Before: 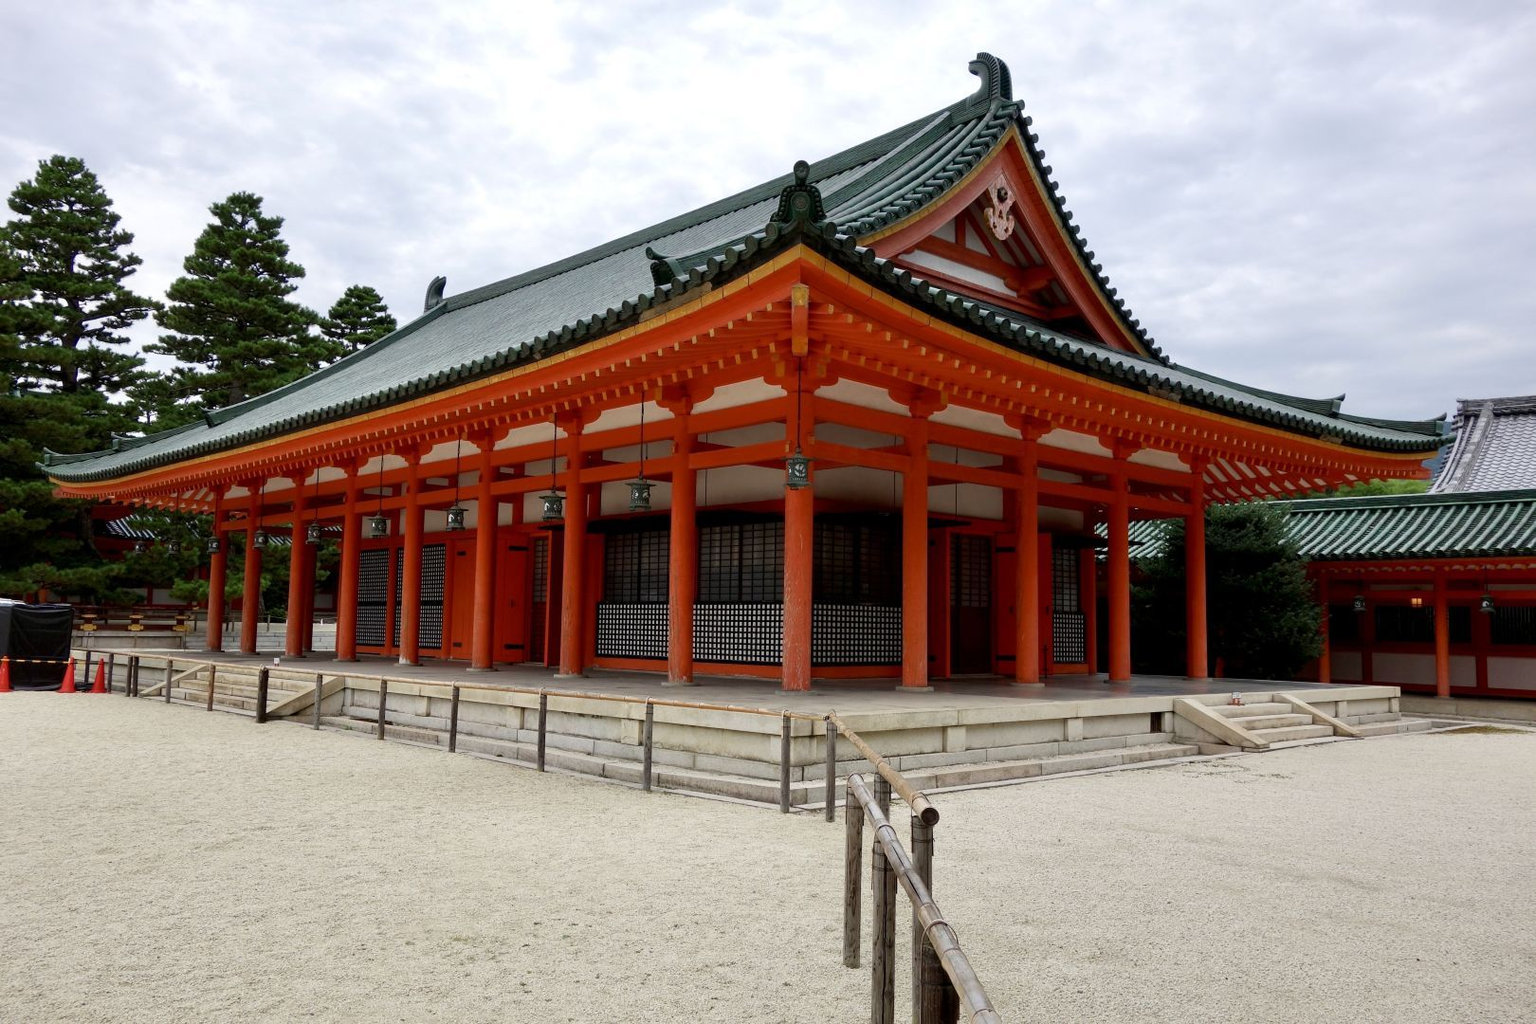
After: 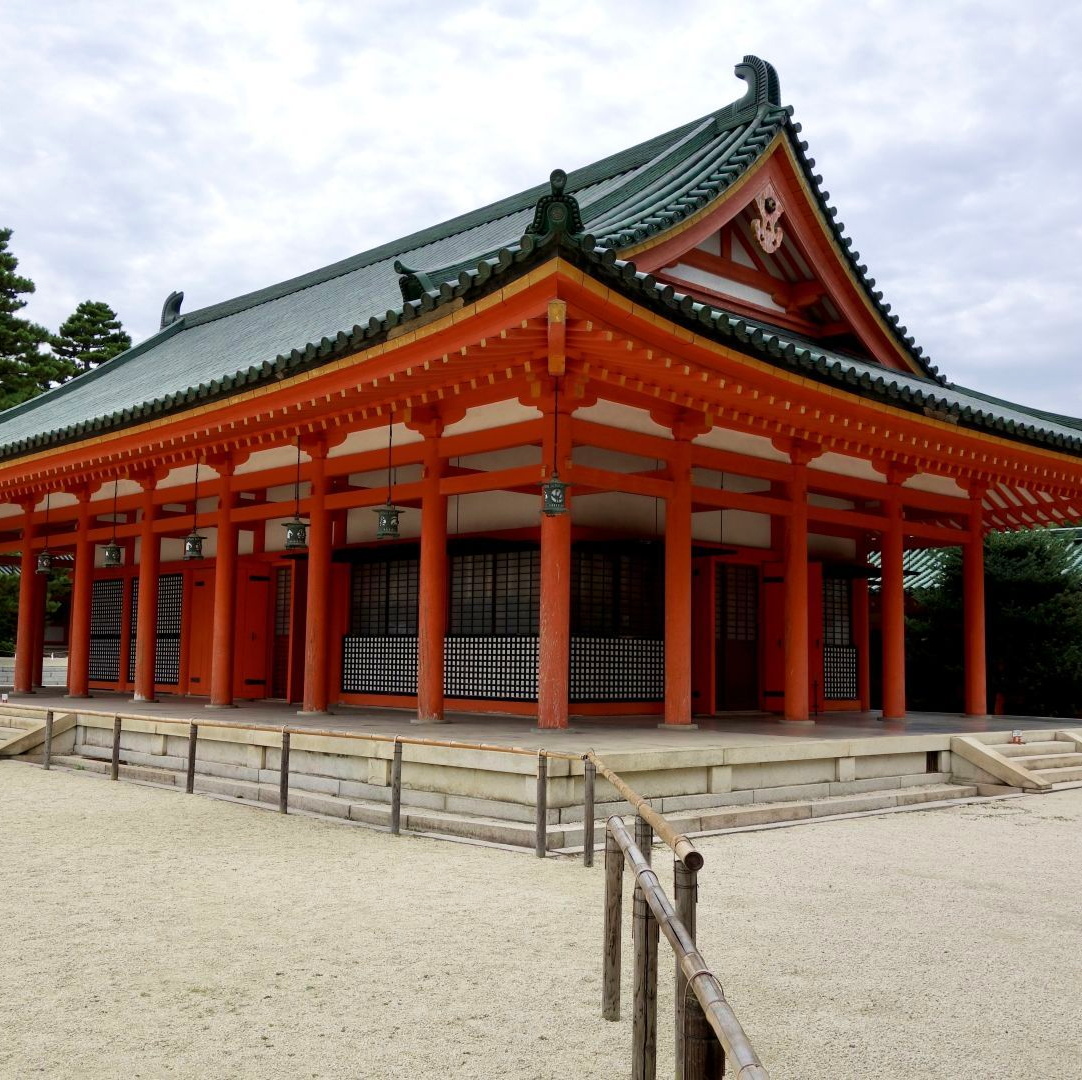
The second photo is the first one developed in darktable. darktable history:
velvia: on, module defaults
crop and rotate: left 17.732%, right 15.423%
